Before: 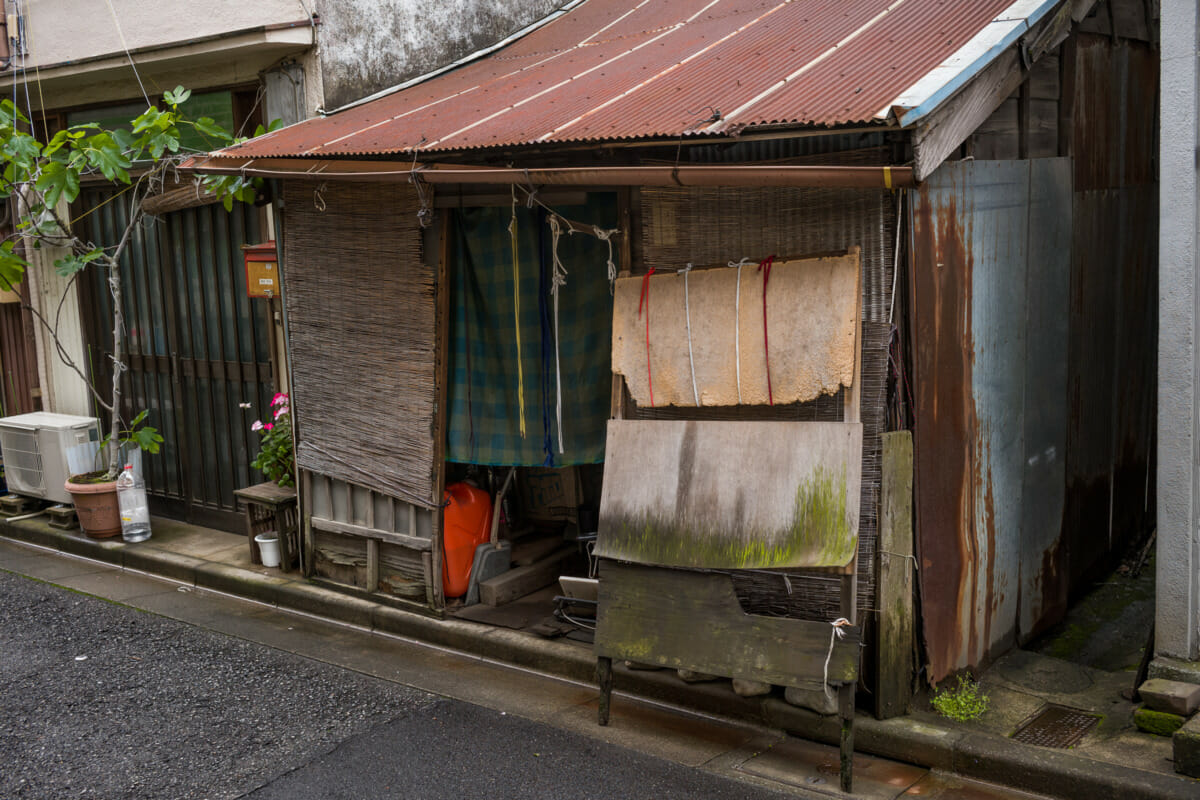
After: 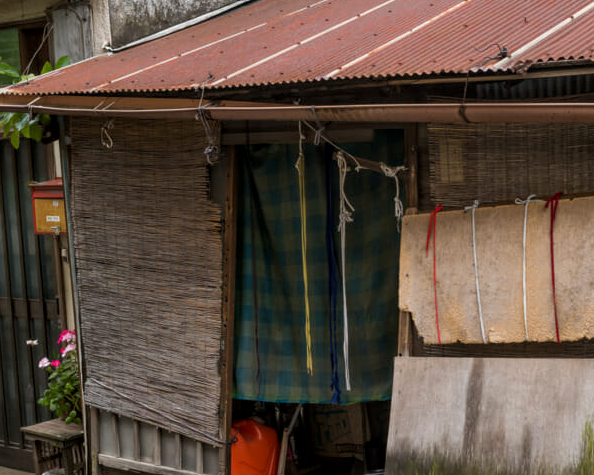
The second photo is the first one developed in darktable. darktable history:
crop: left 17.814%, top 7.921%, right 32.681%, bottom 32.611%
local contrast: highlights 100%, shadows 102%, detail 119%, midtone range 0.2
